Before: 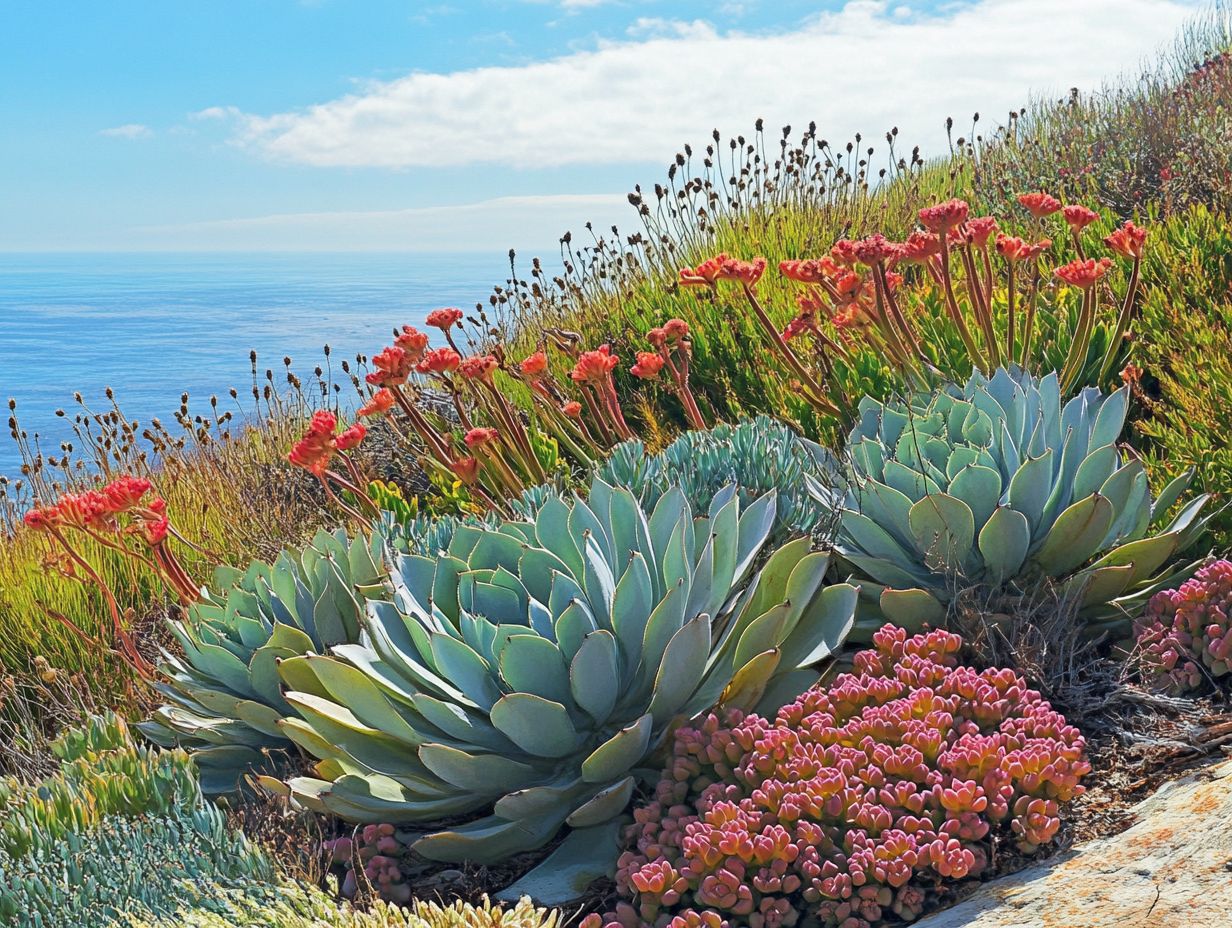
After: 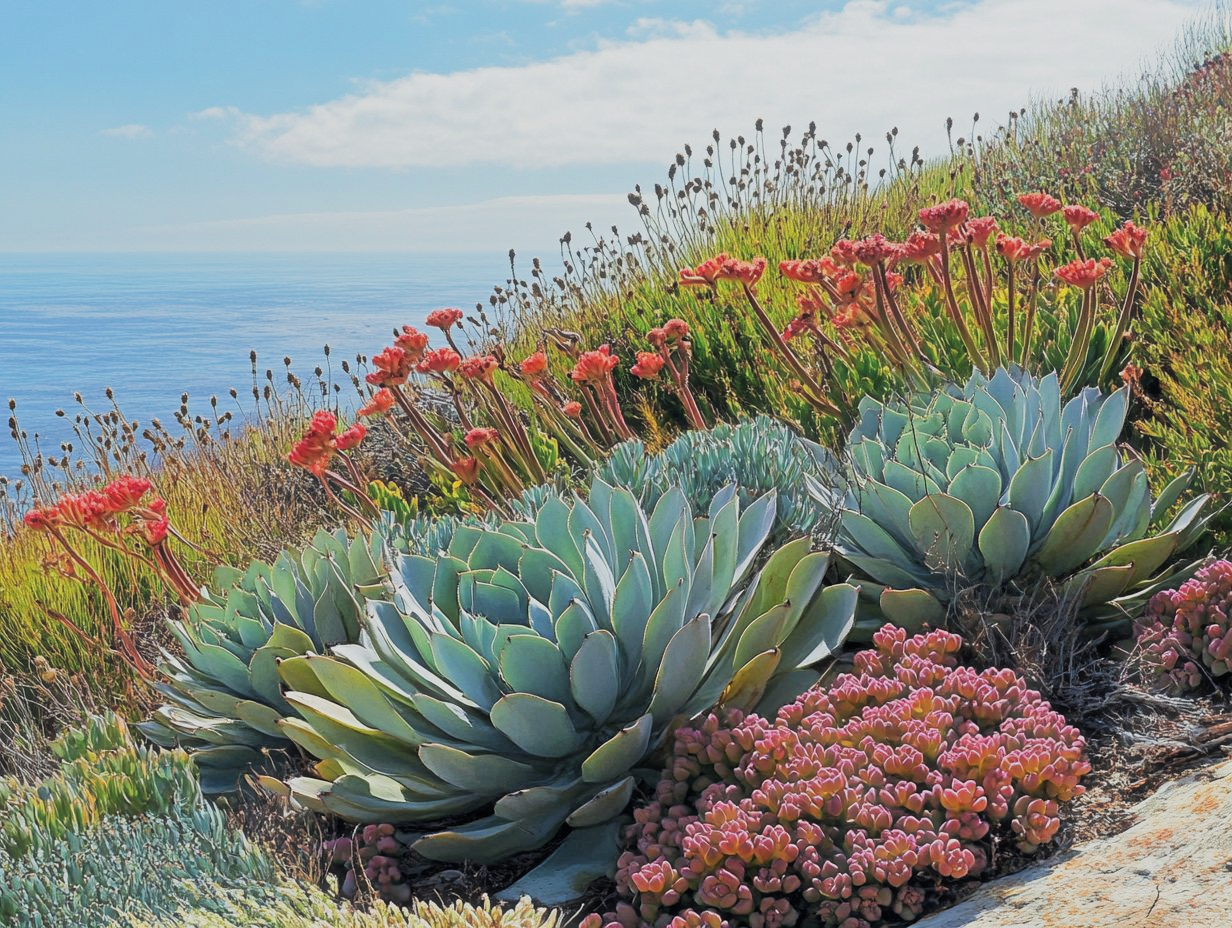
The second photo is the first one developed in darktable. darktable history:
filmic rgb: black relative exposure -7.65 EV, hardness 4.02, contrast 1.1, highlights saturation mix -30%
haze removal: strength -0.09, adaptive false
